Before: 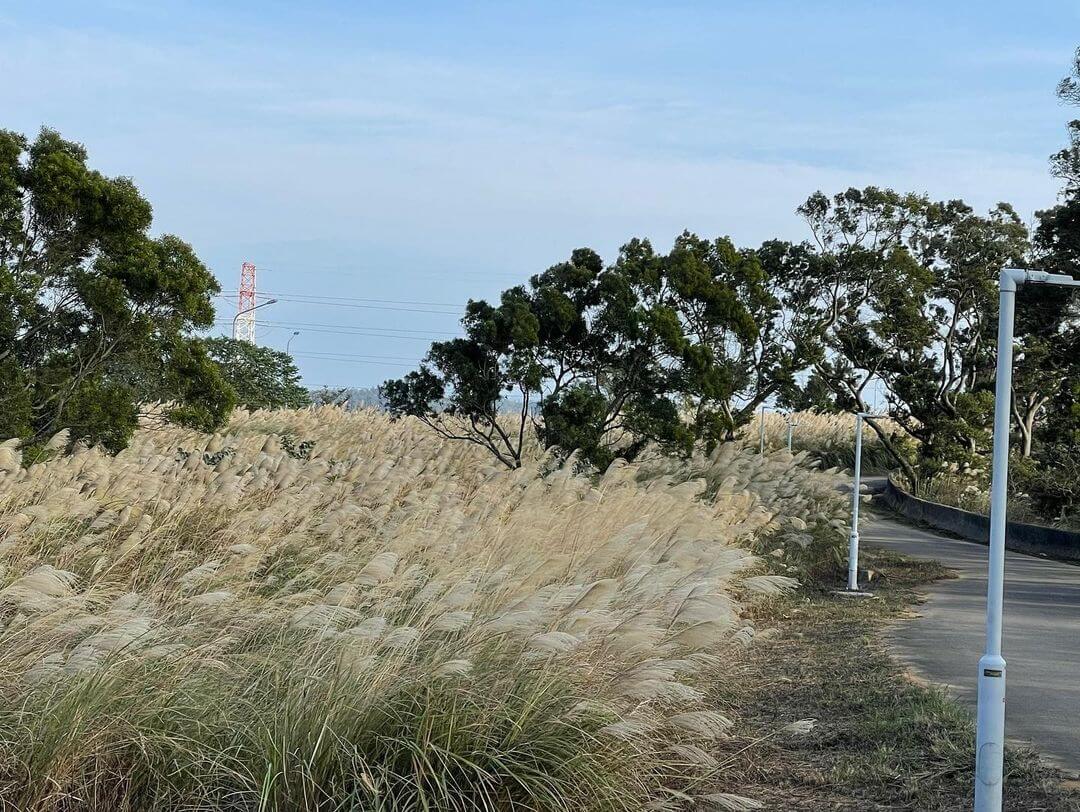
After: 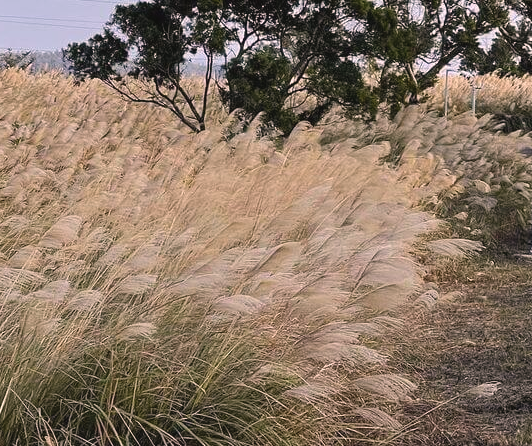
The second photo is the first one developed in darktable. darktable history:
crop: left 29.298%, top 41.581%, right 21.29%, bottom 3.484%
exposure: black level correction -0.004, exposure 0.052 EV, compensate highlight preservation false
color correction: highlights a* 14.63, highlights b* 4.78
